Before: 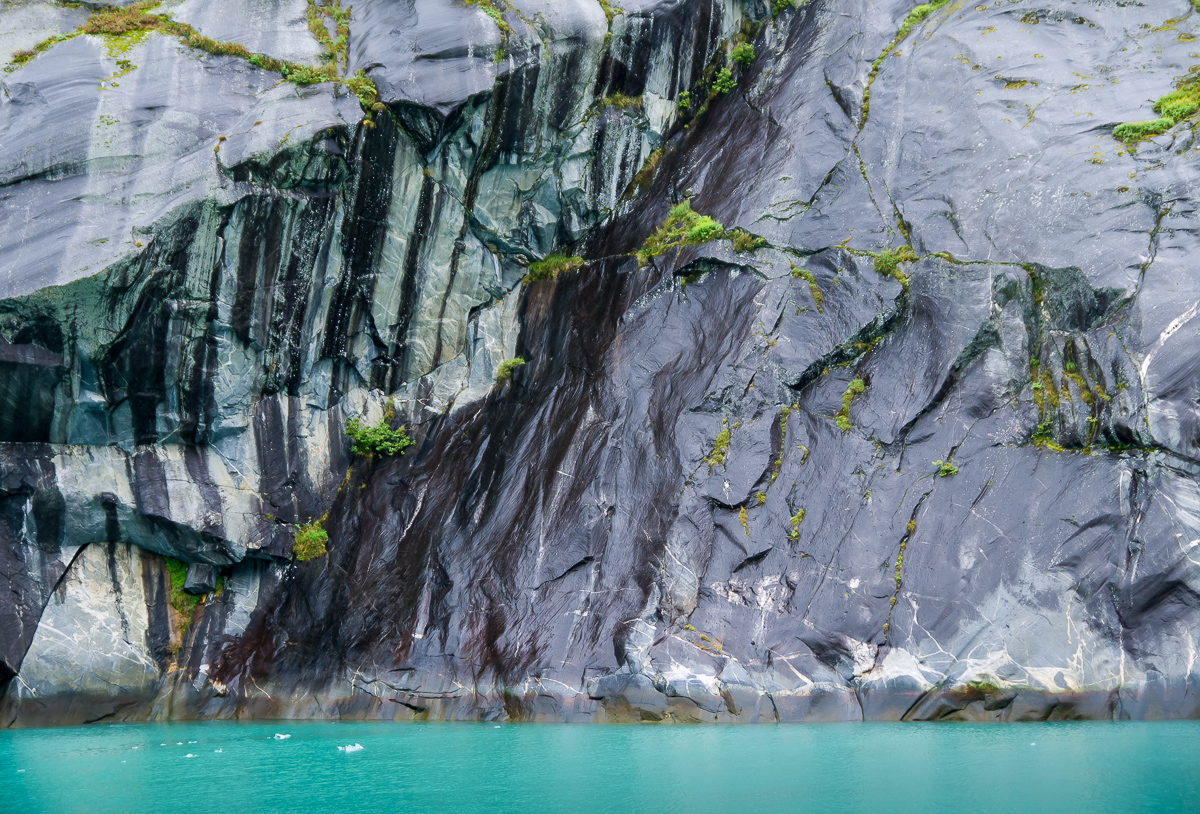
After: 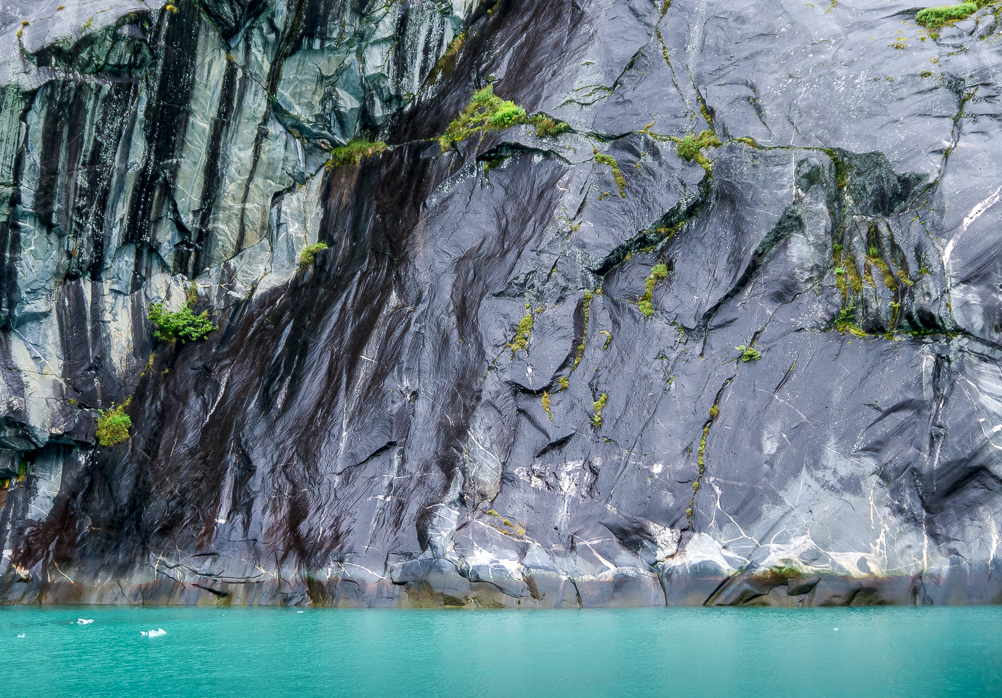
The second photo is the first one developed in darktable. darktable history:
local contrast: on, module defaults
crop: left 16.47%, top 14.194%
